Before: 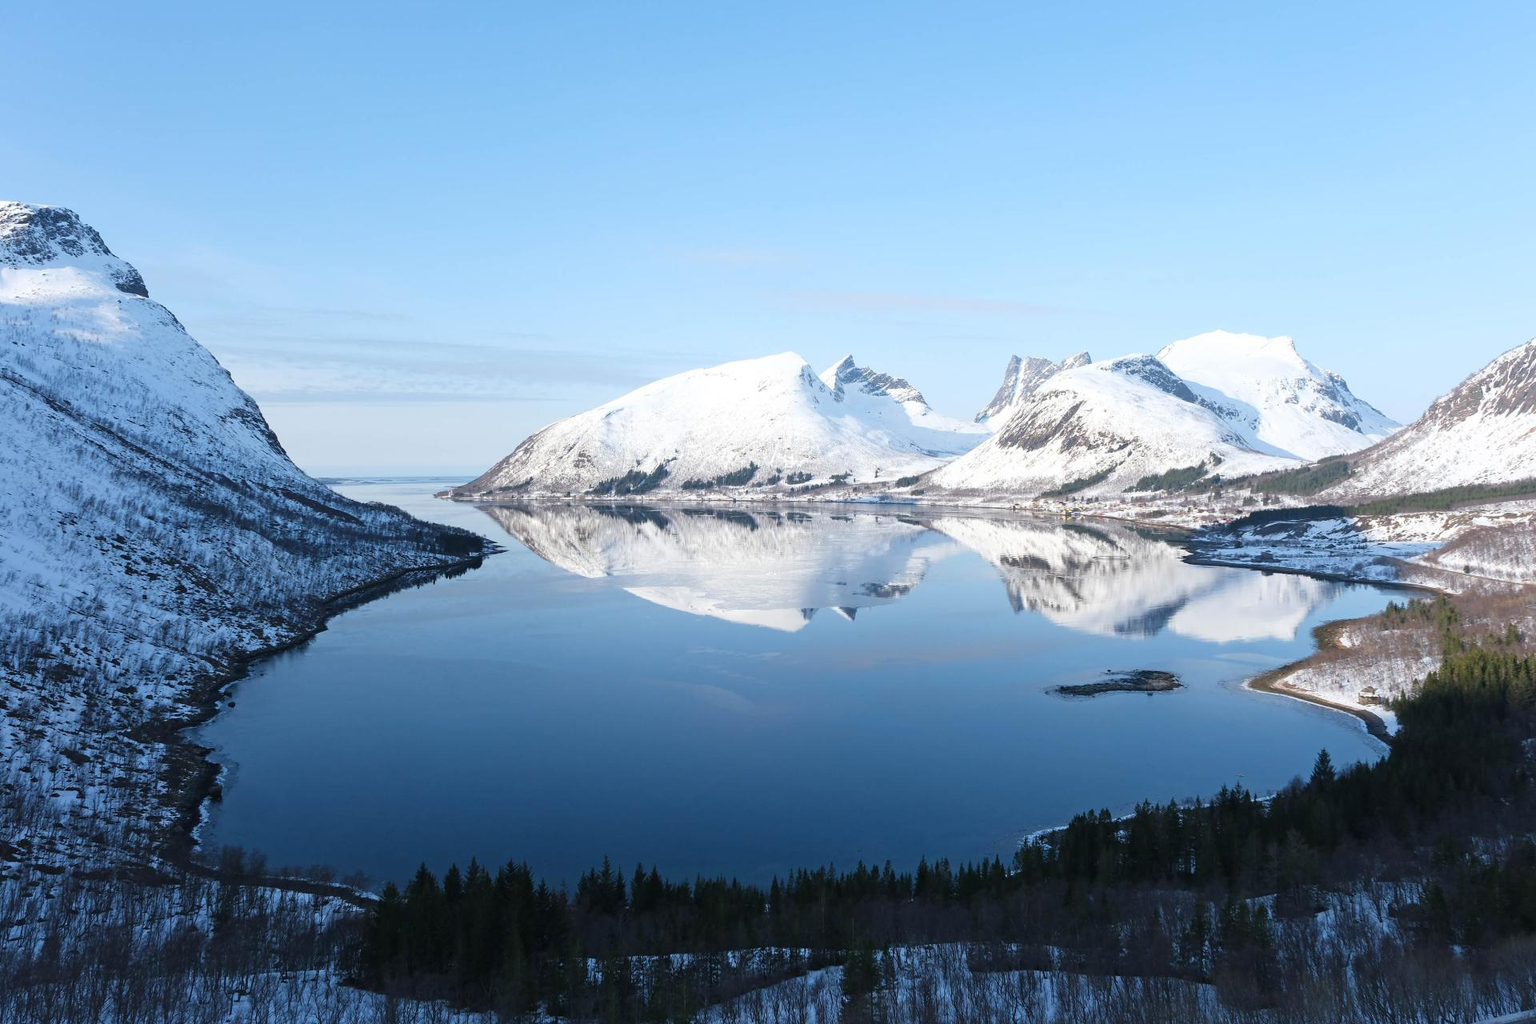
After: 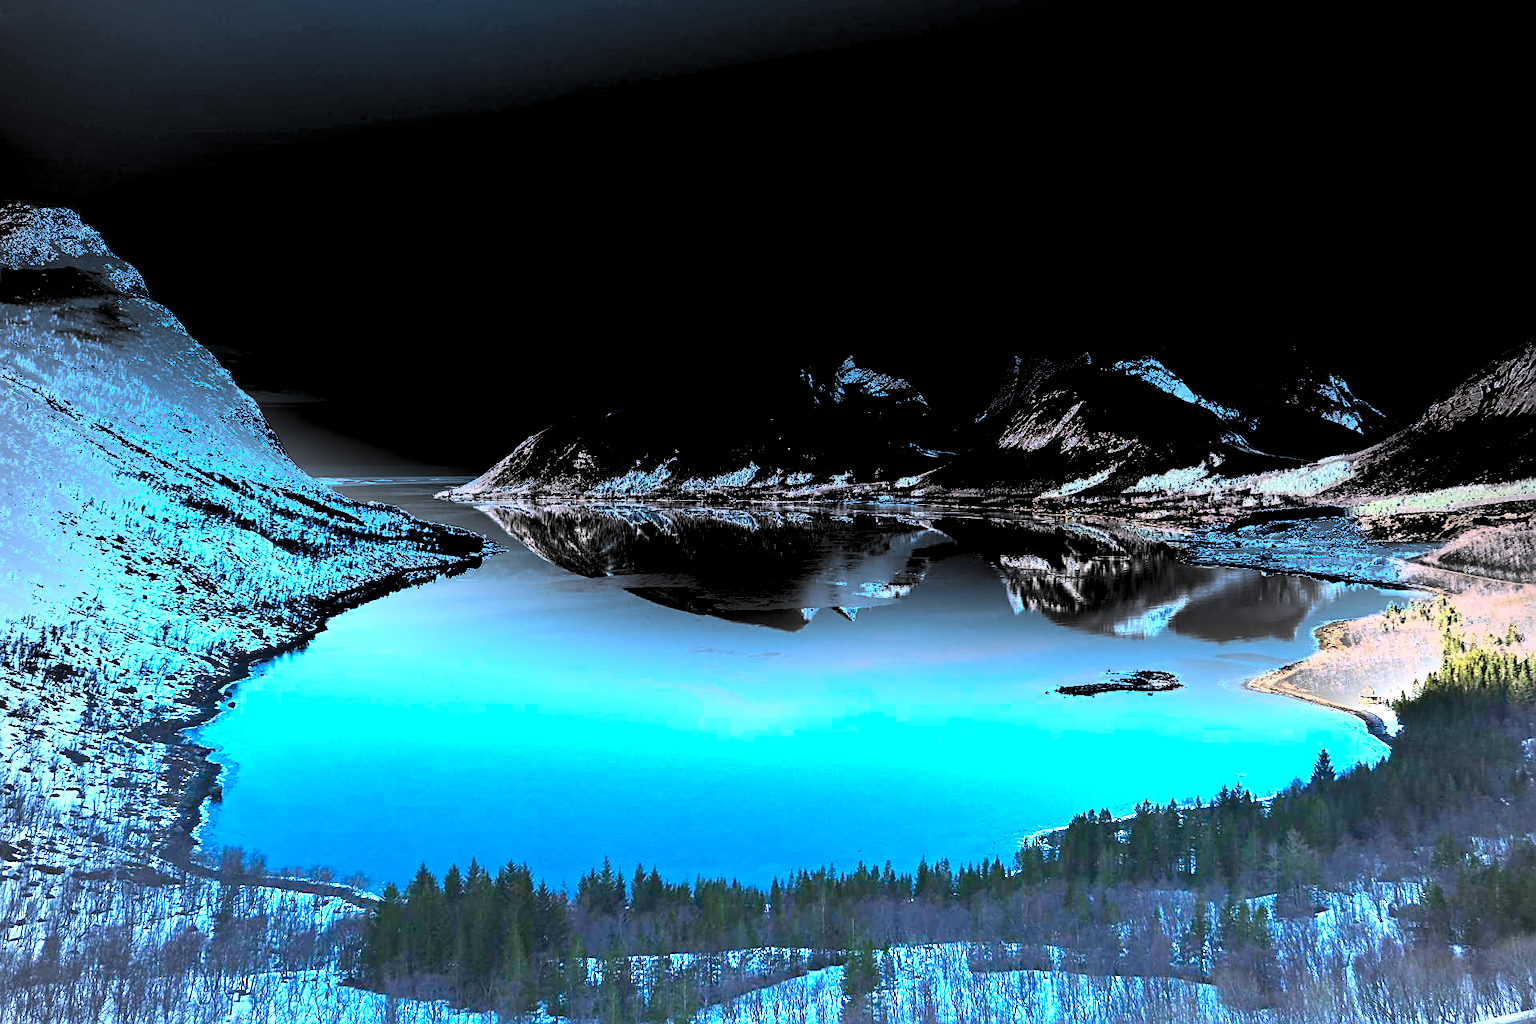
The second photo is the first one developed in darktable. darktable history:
contrast brightness saturation: saturation 0.5
exposure: exposure 3 EV, compensate highlight preservation false
vignetting: fall-off radius 45%, brightness -0.33
shadows and highlights: highlights color adjustment 0%, soften with gaussian
sharpen: on, module defaults
